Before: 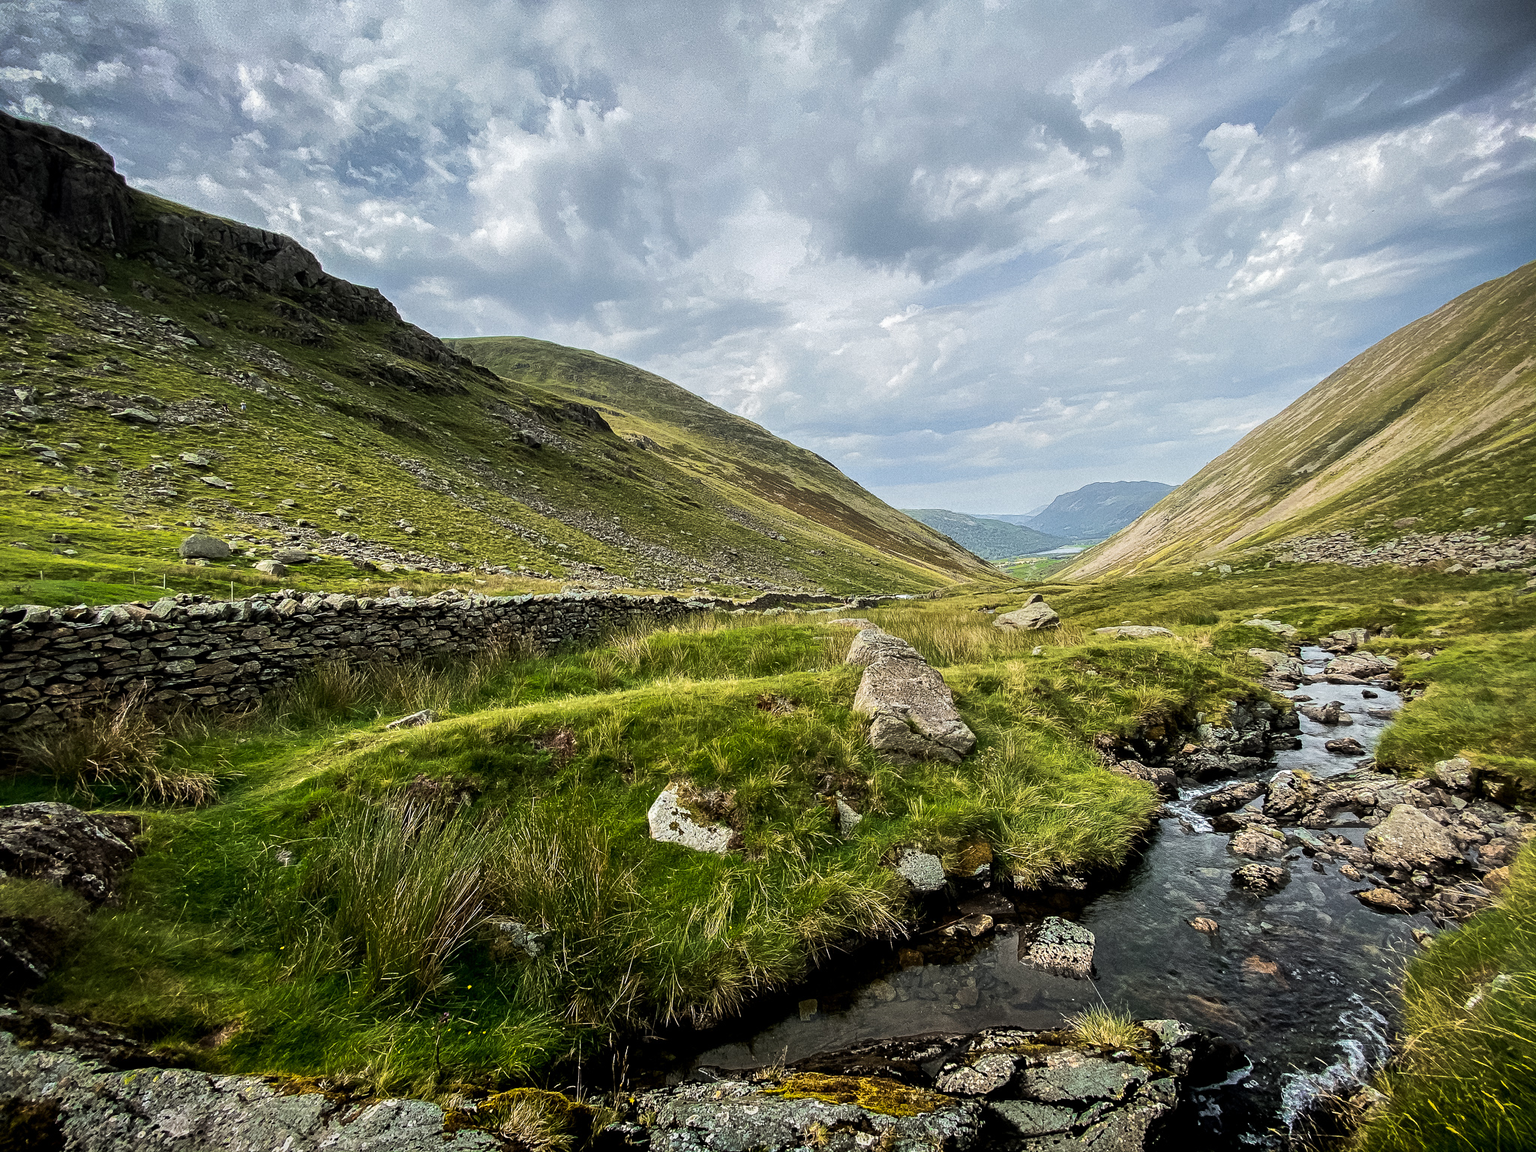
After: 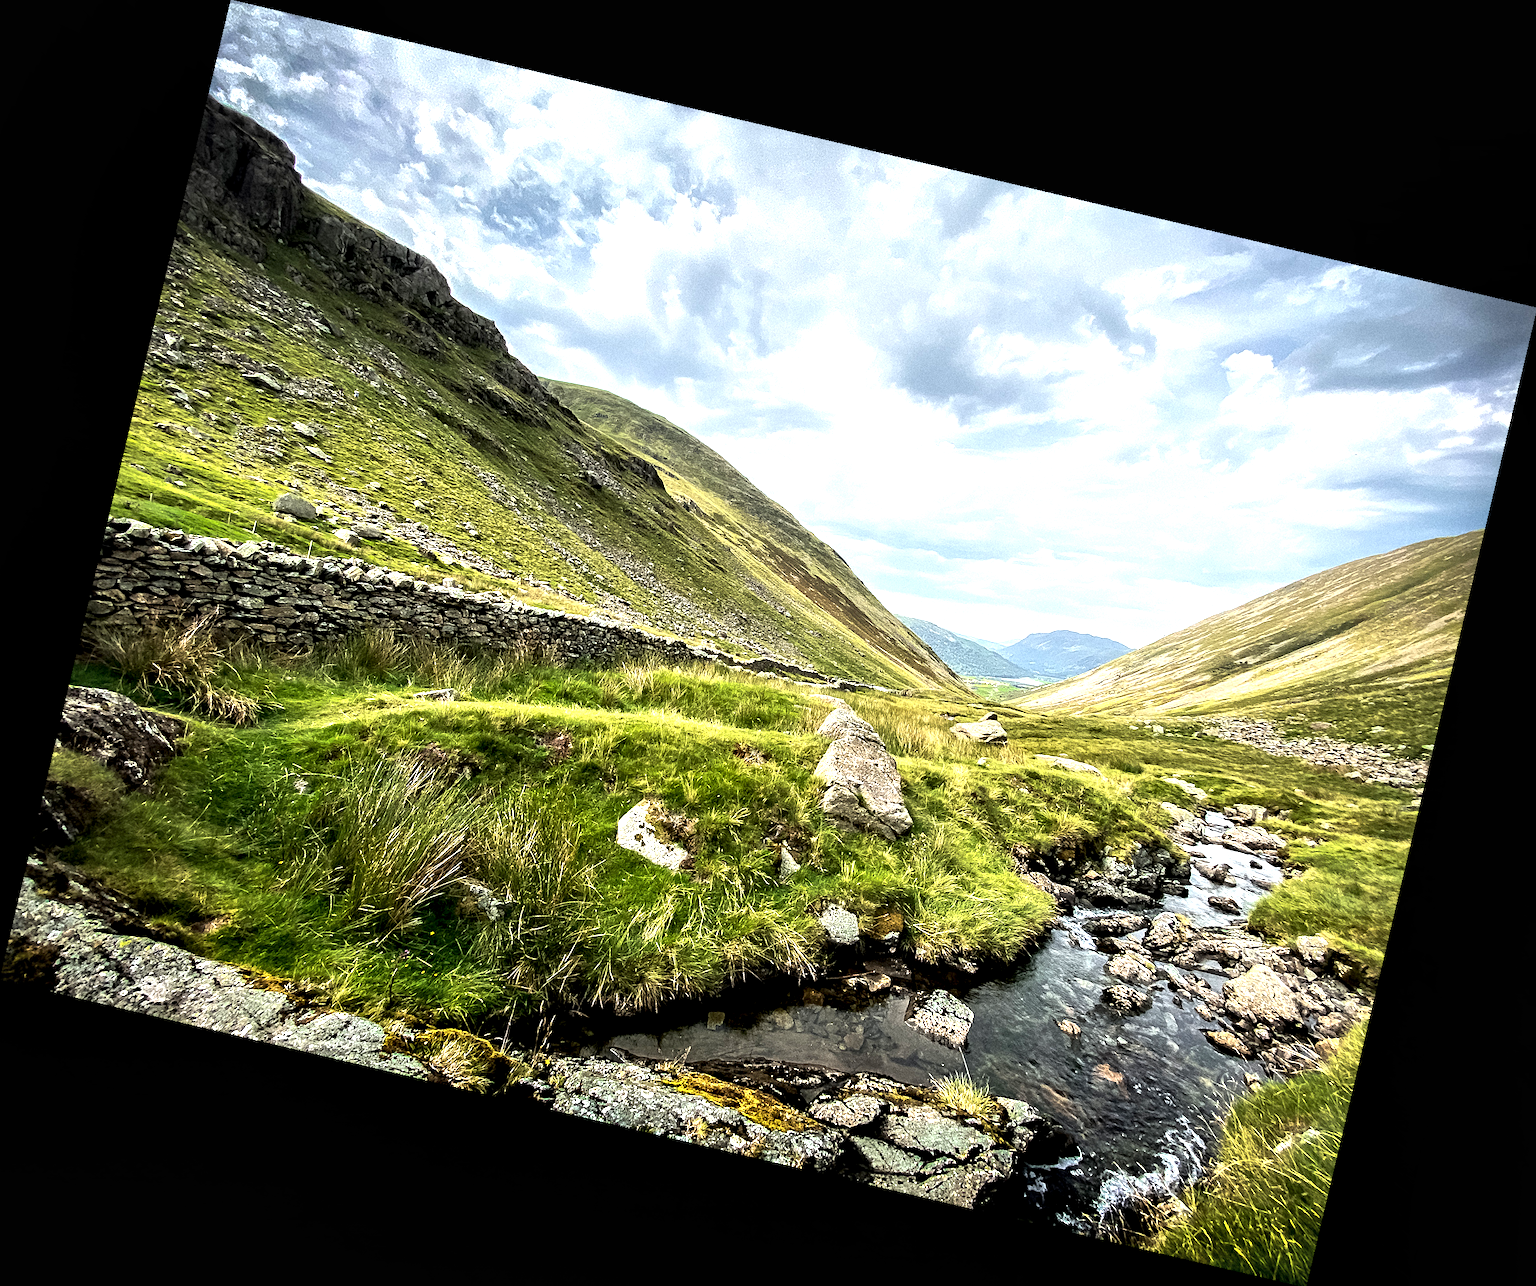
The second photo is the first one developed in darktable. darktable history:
exposure: black level correction 0, exposure 1 EV, compensate exposure bias true, compensate highlight preservation false
rotate and perspective: rotation 13.27°, automatic cropping off
contrast equalizer: y [[0.524, 0.538, 0.547, 0.548, 0.538, 0.524], [0.5 ×6], [0.5 ×6], [0 ×6], [0 ×6]]
